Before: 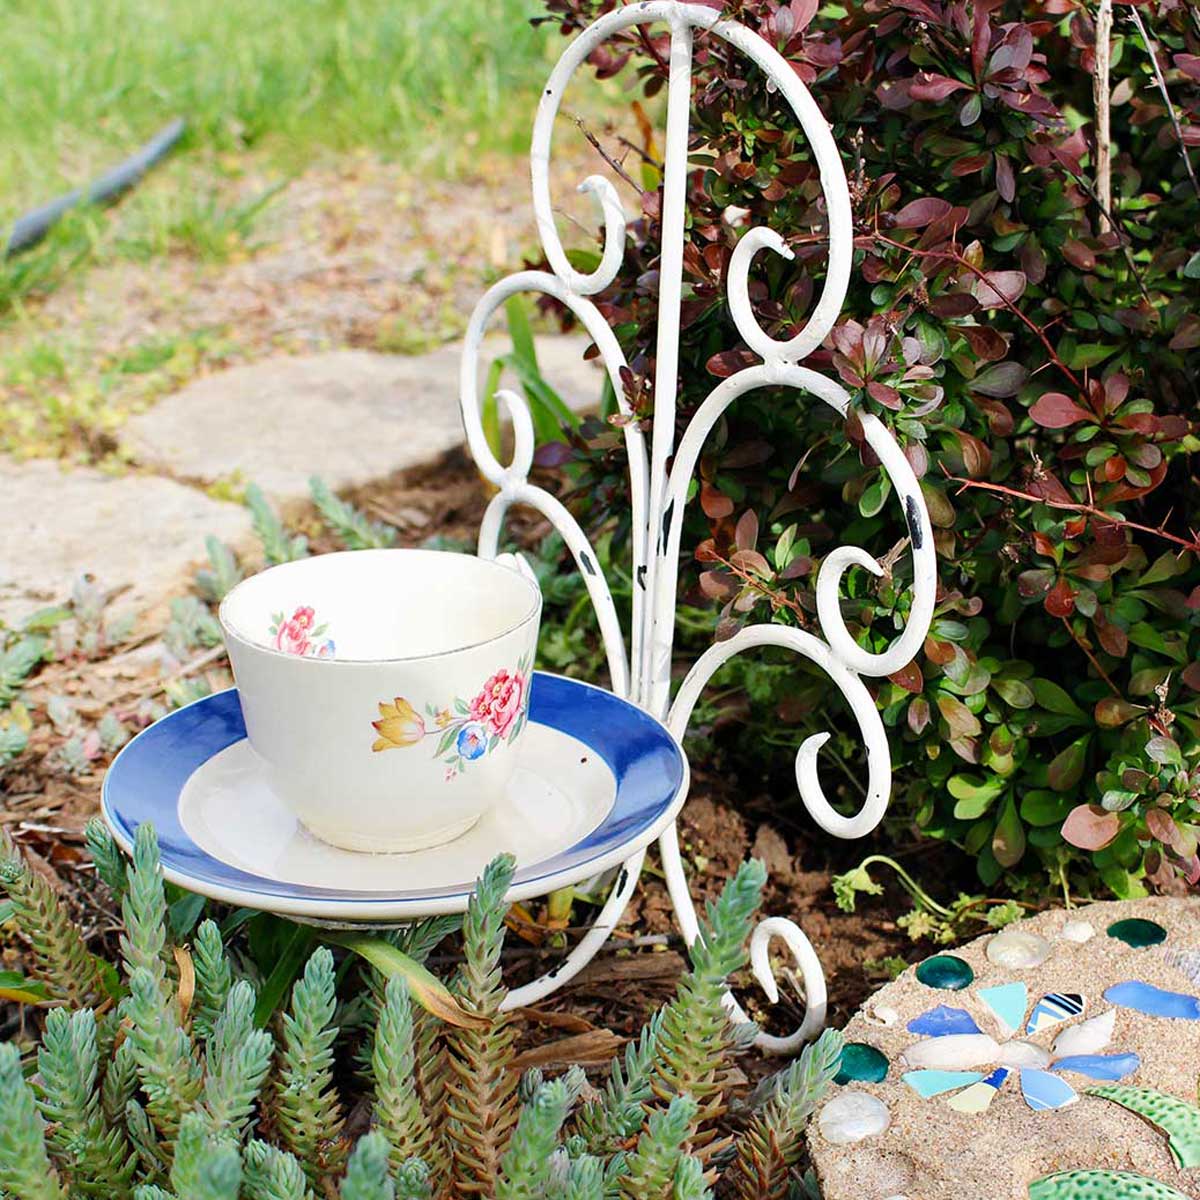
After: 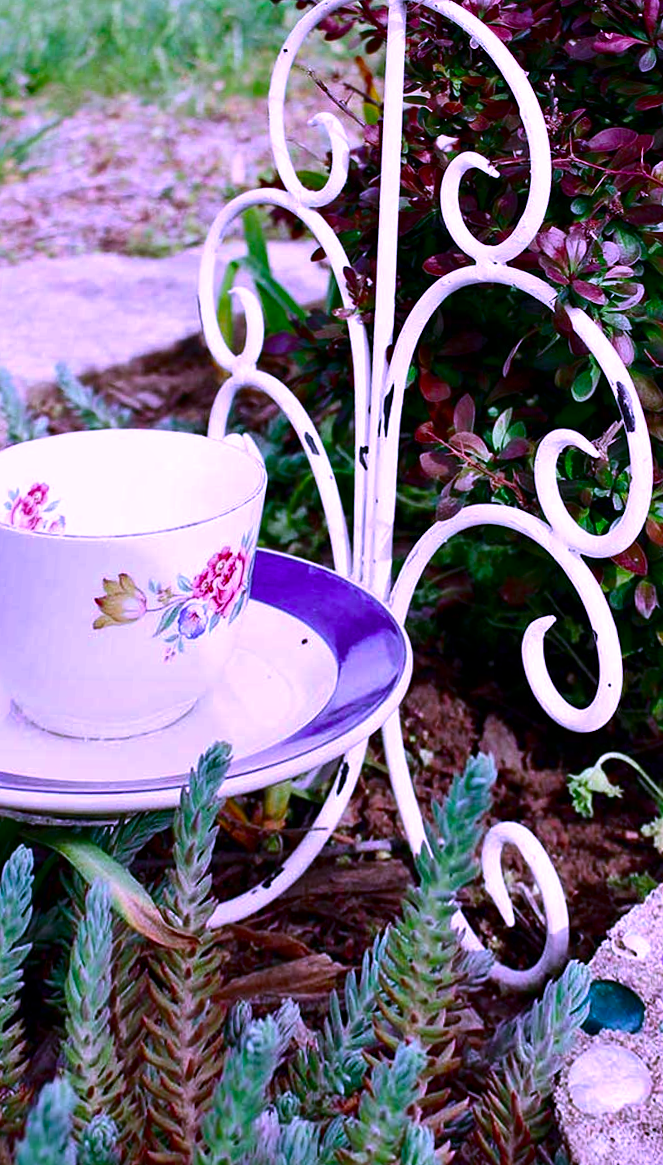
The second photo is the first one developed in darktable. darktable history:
crop and rotate: left 15.546%, right 17.787%
rotate and perspective: rotation 0.72°, lens shift (vertical) -0.352, lens shift (horizontal) -0.051, crop left 0.152, crop right 0.859, crop top 0.019, crop bottom 0.964
color balance: output saturation 120%
white balance: red 0.98, blue 1.61
contrast brightness saturation: contrast 0.1, brightness -0.26, saturation 0.14
shadows and highlights: shadows 35, highlights -35, soften with gaussian
color contrast: blue-yellow contrast 0.62
